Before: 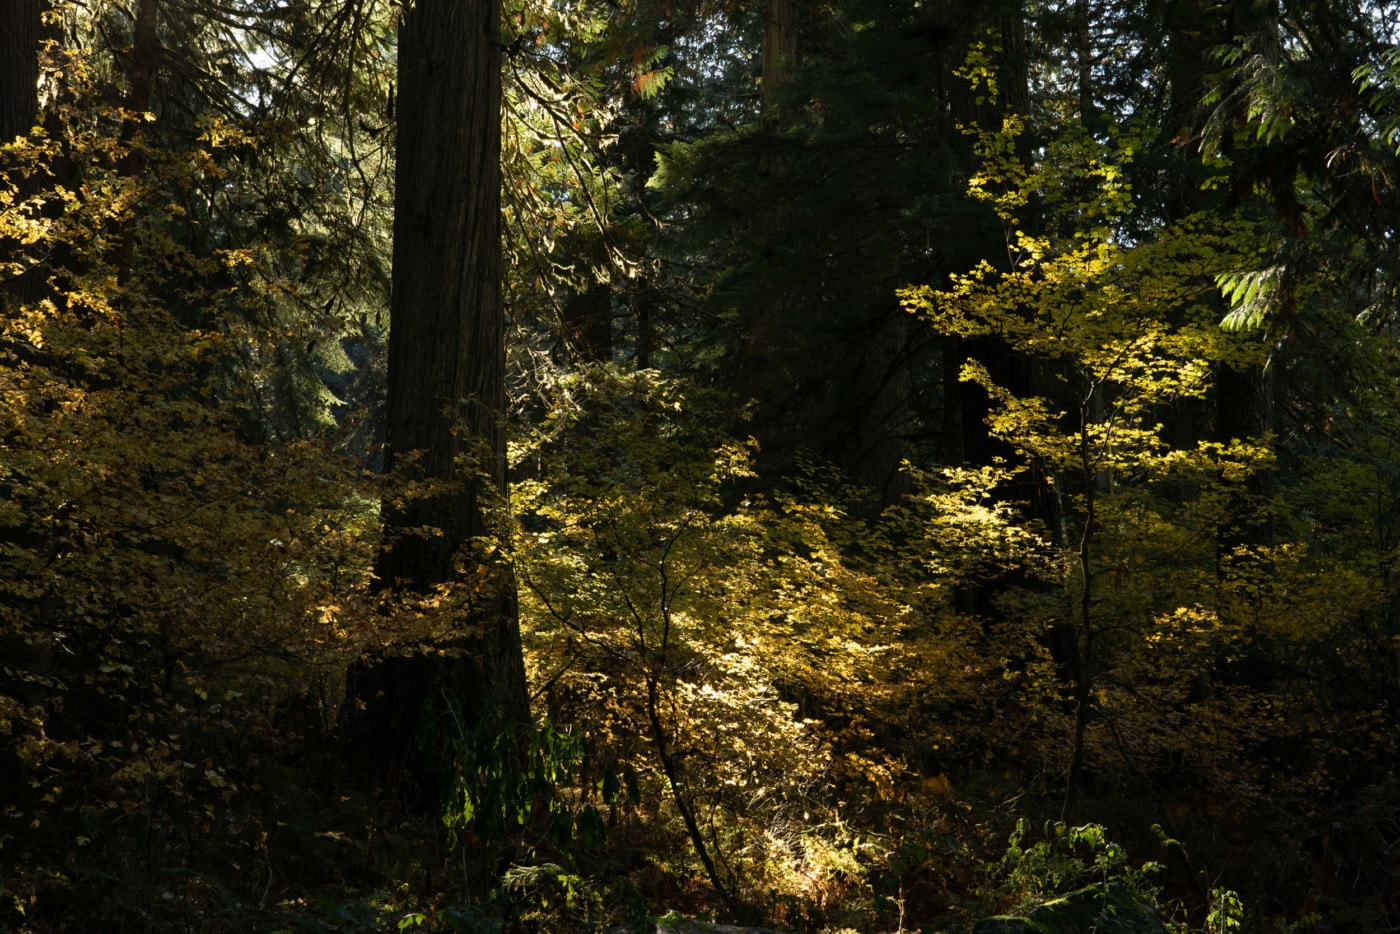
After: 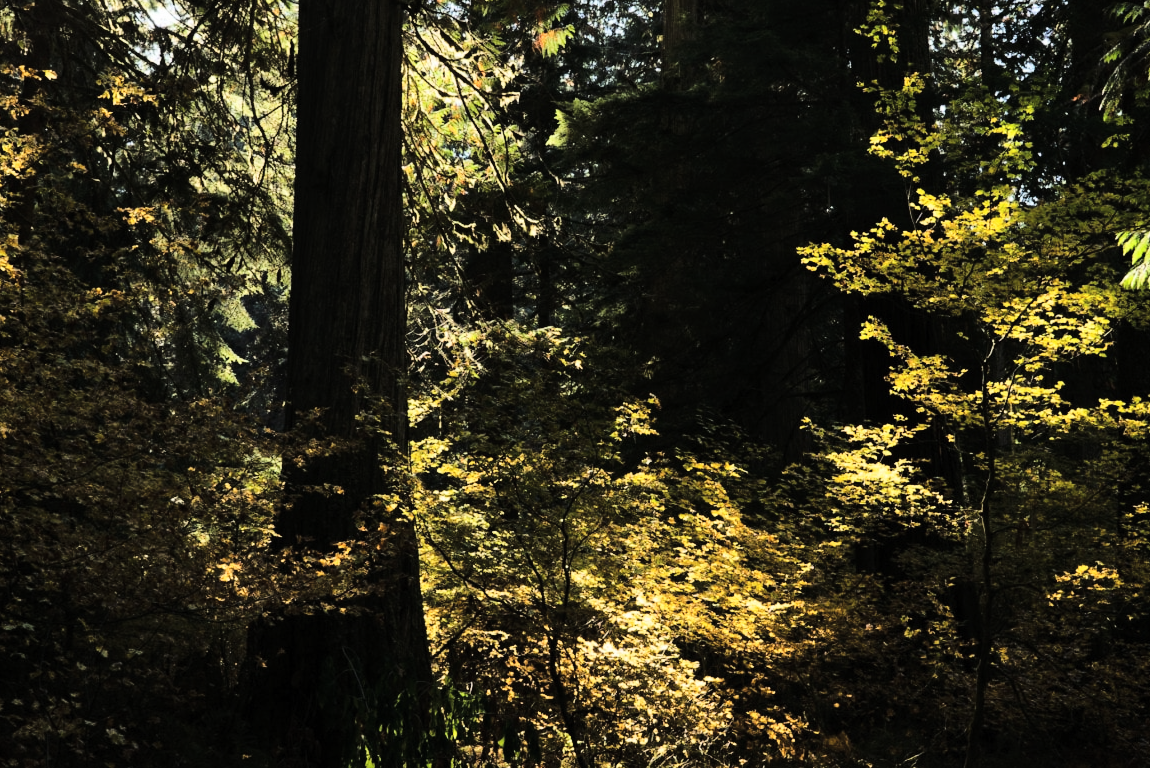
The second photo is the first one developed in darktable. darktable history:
tone curve: curves: ch0 [(0, 0) (0.179, 0.073) (0.265, 0.147) (0.463, 0.553) (0.51, 0.635) (0.716, 0.863) (1, 0.997)], color space Lab, linked channels, preserve colors none
contrast brightness saturation: brightness 0.13
crop and rotate: left 7.196%, top 4.574%, right 10.605%, bottom 13.178%
